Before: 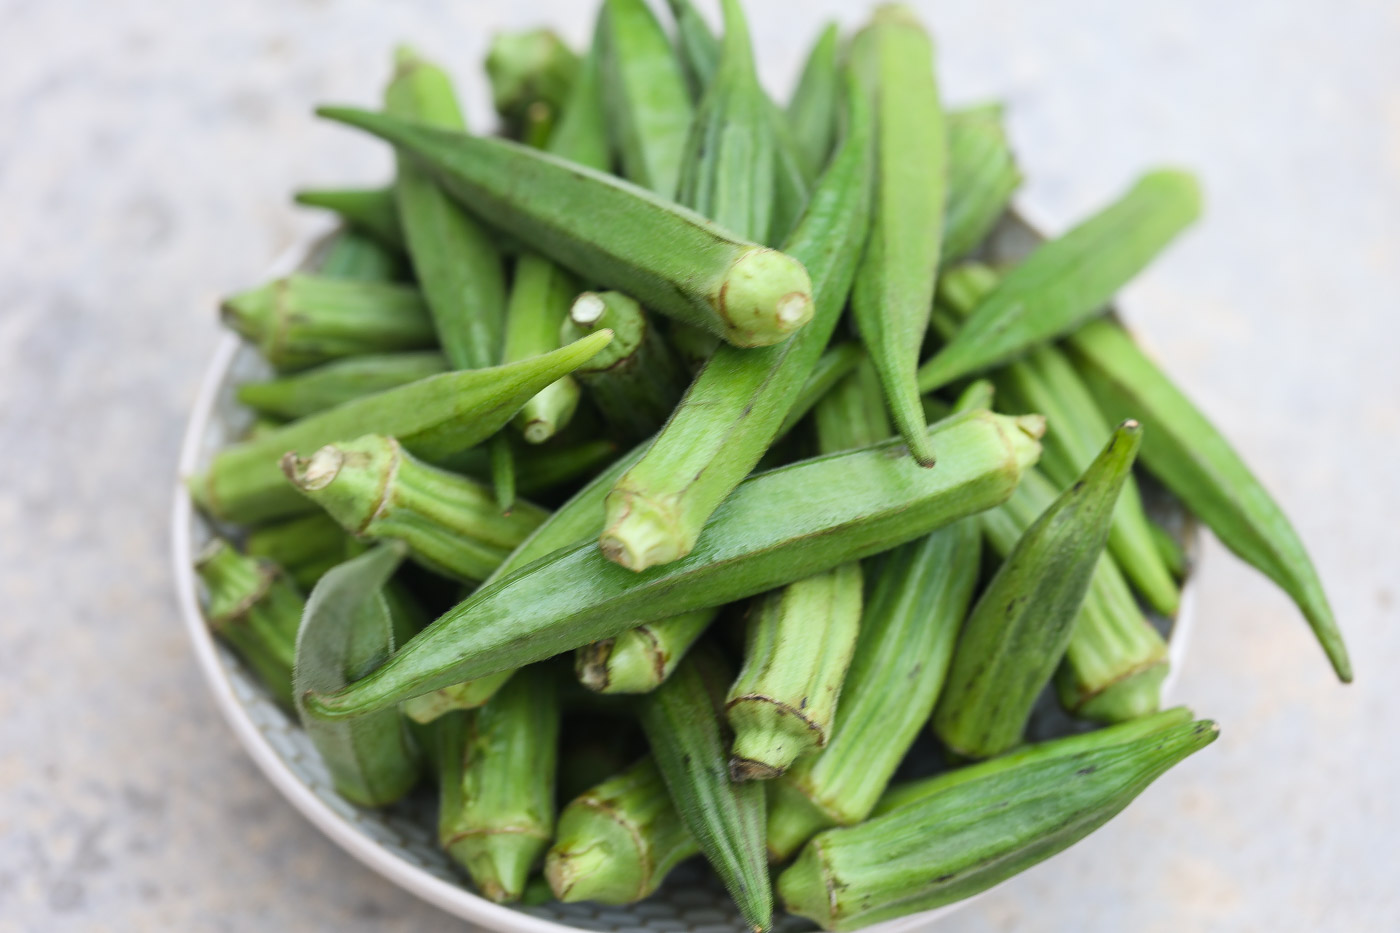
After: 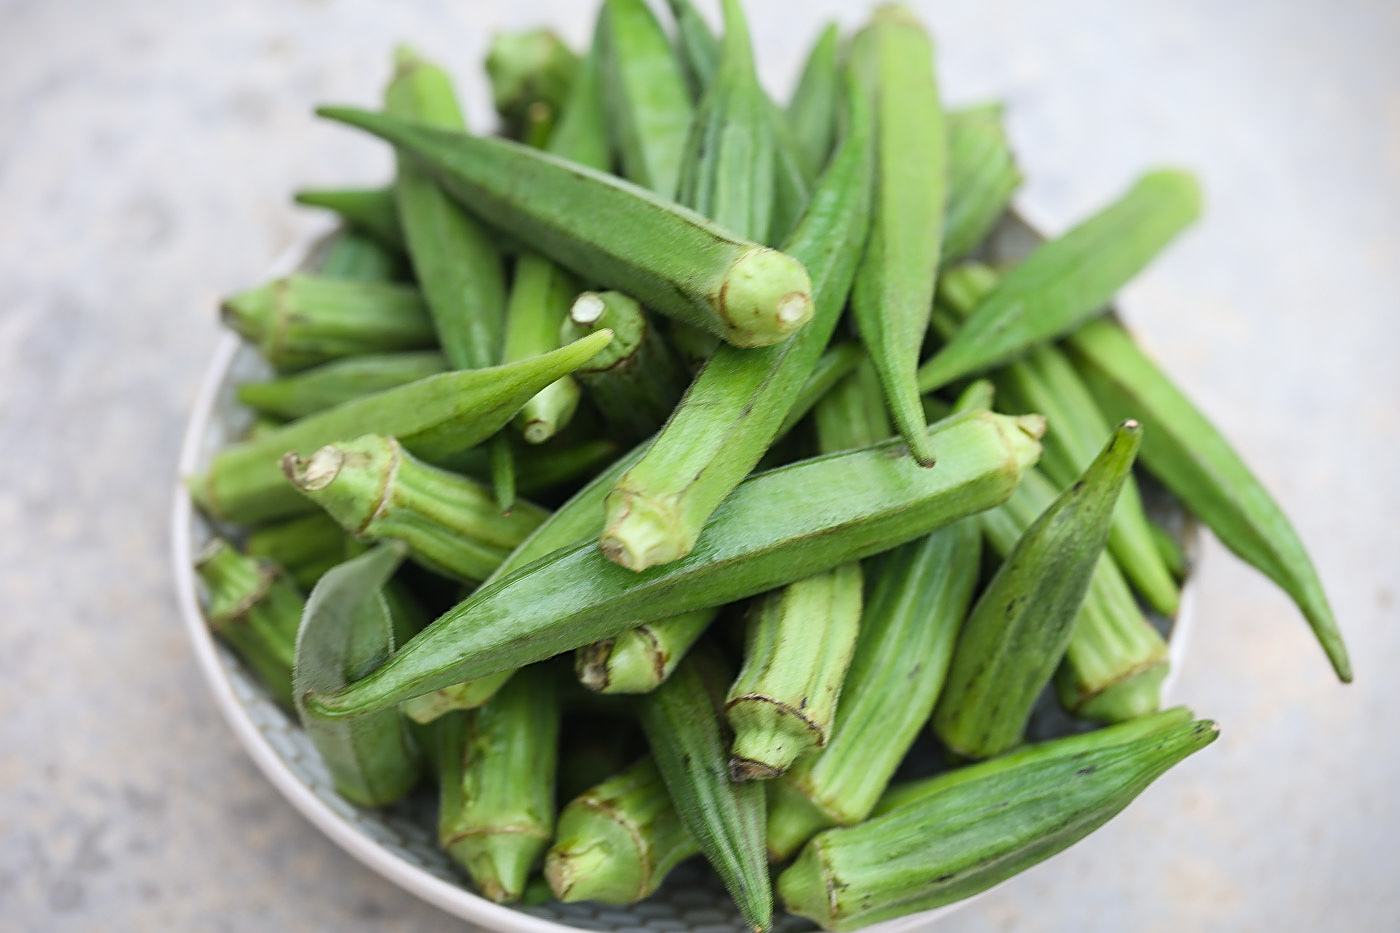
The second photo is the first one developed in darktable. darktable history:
vignetting: fall-off start 97.23%, saturation -0.024, center (-0.033, -0.042), width/height ratio 1.179, unbound false
sharpen: on, module defaults
